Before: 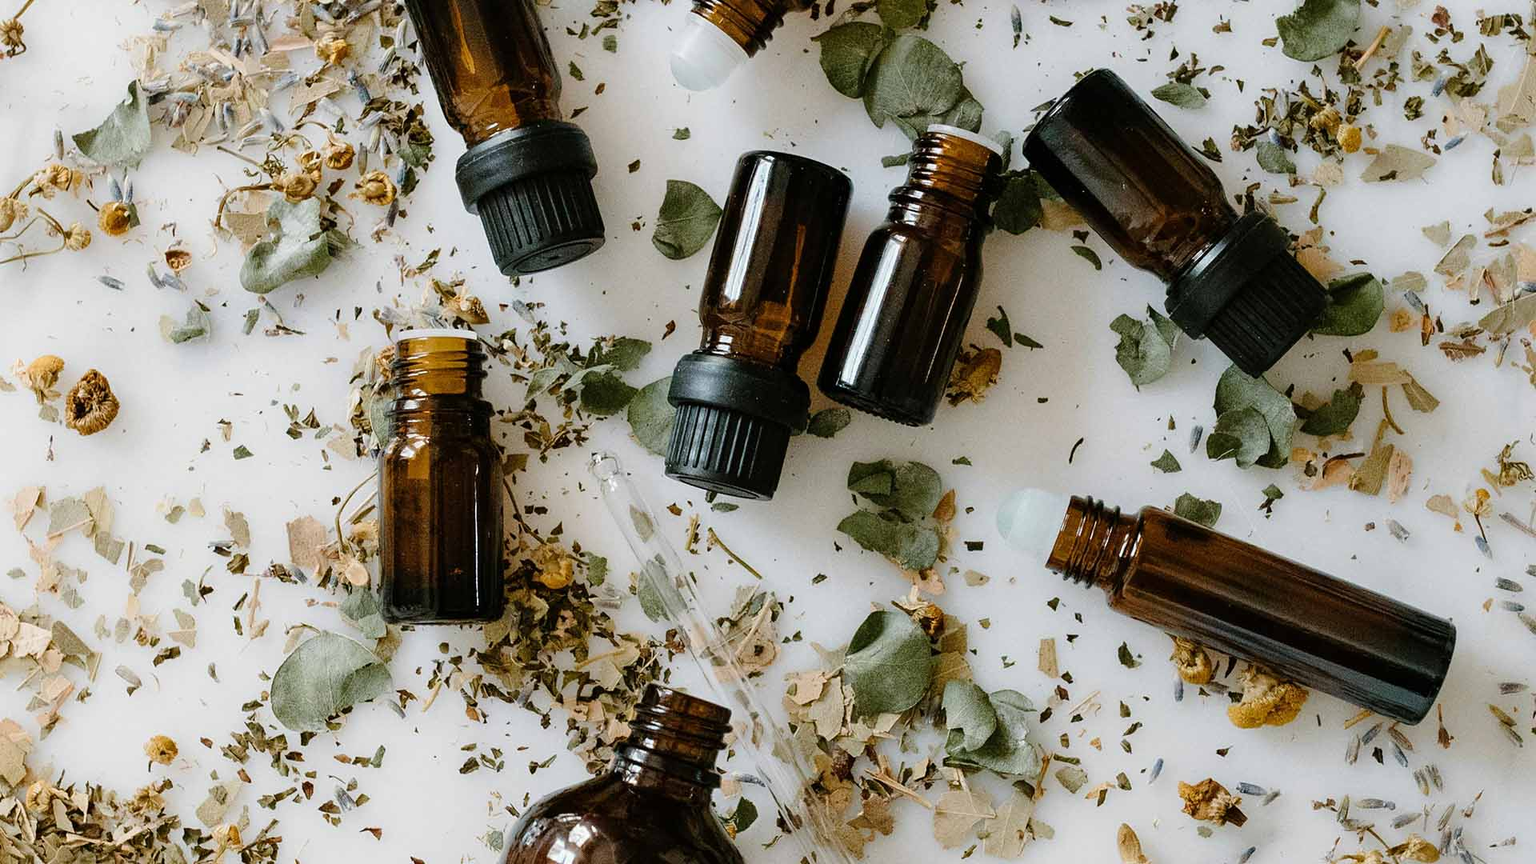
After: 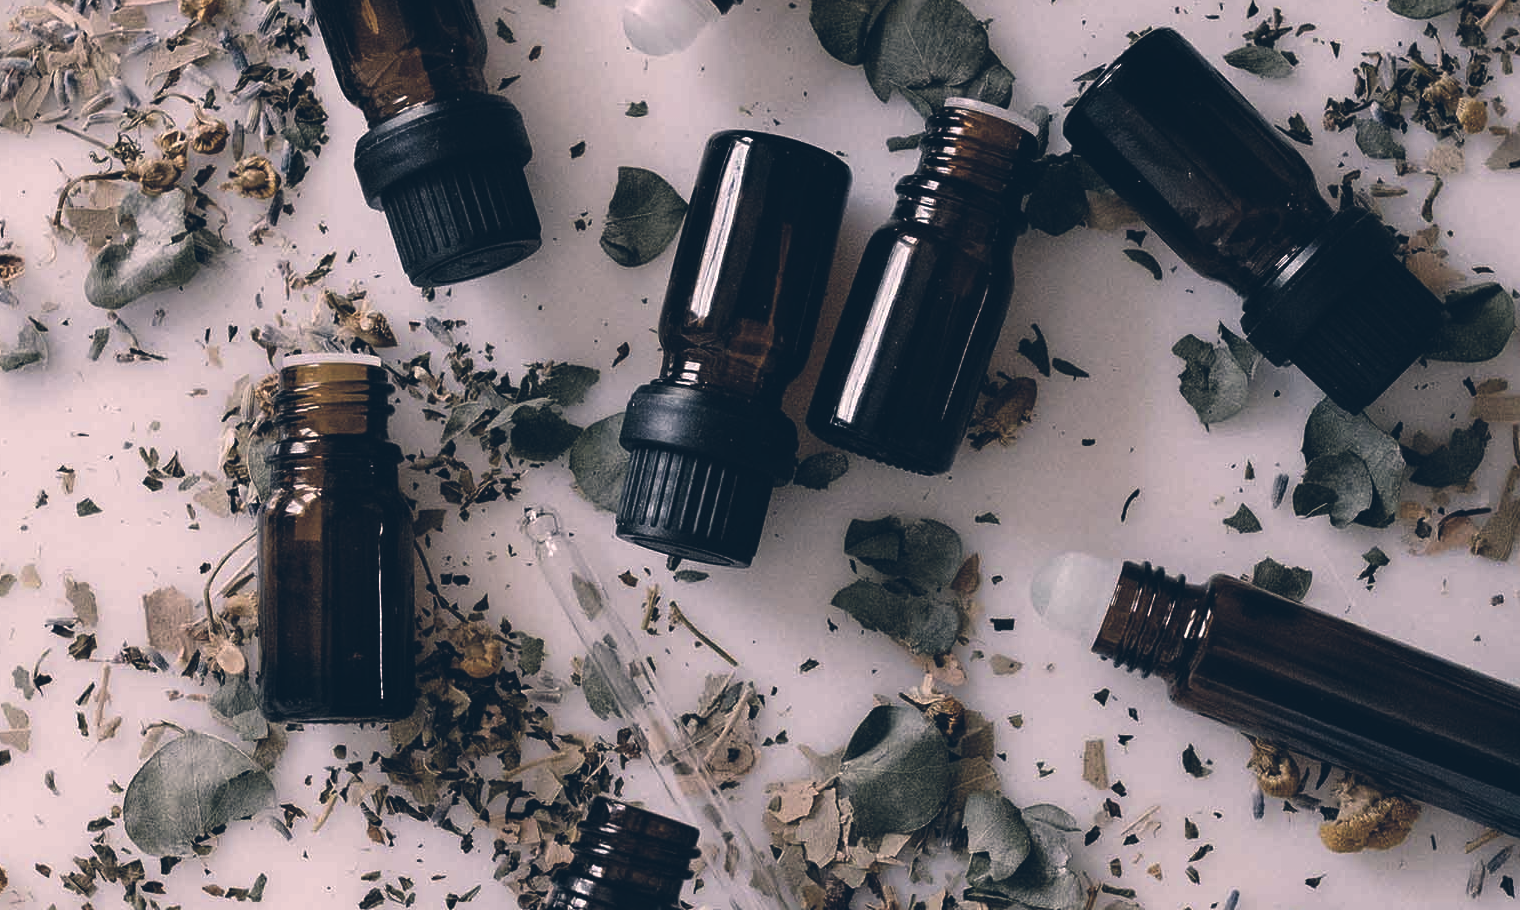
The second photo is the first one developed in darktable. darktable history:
levels: levels [0, 0.618, 1]
exposure: black level correction -0.041, exposure 0.064 EV, compensate highlight preservation false
color correction: highlights a* 14.46, highlights b* 5.85, shadows a* -5.53, shadows b* -15.24, saturation 0.85
color balance: on, module defaults
crop: left 11.225%, top 5.381%, right 9.565%, bottom 10.314%
